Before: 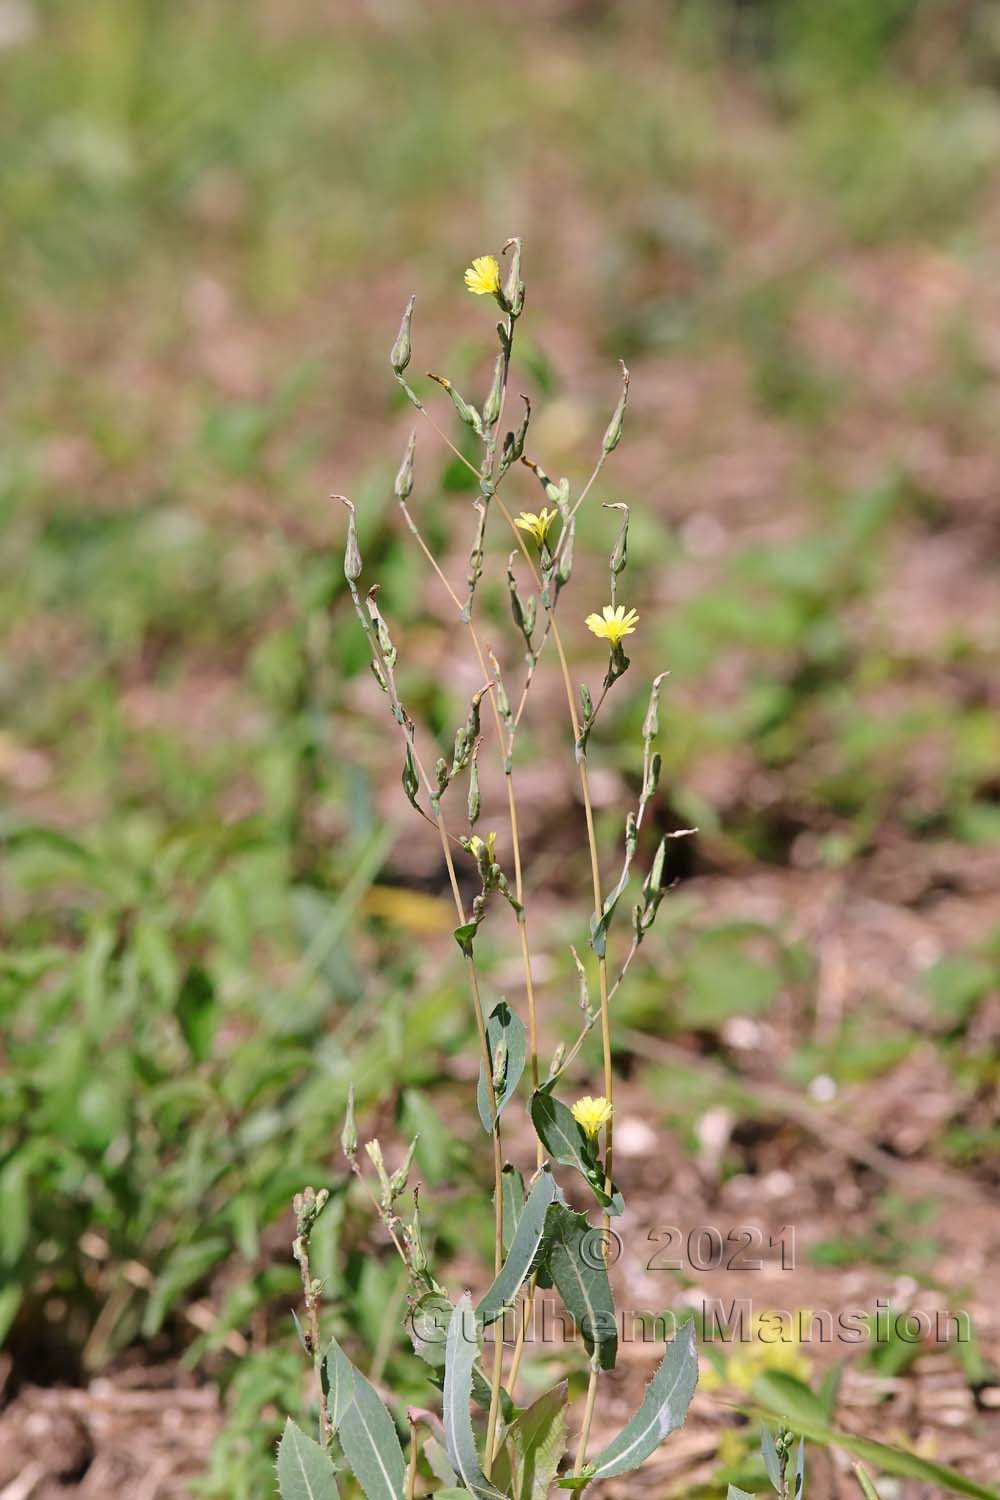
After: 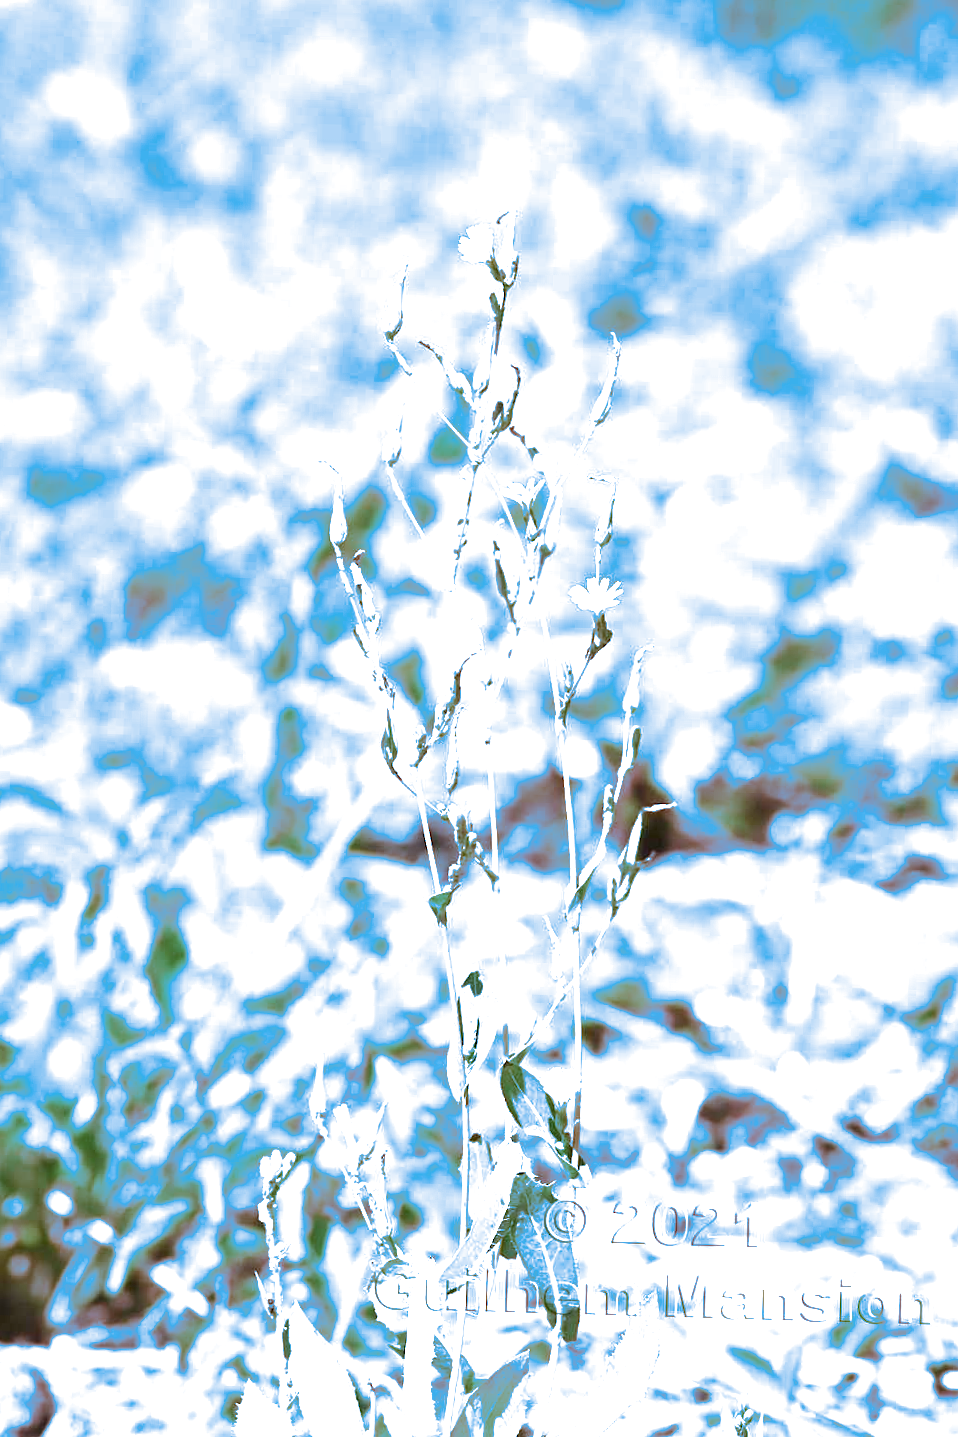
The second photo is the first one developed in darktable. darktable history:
exposure: black level correction 0, exposure 2 EV, compensate highlight preservation false
crop and rotate: angle -1.69°
split-toning: shadows › hue 220°, shadows › saturation 0.64, highlights › hue 220°, highlights › saturation 0.64, balance 0, compress 5.22%
